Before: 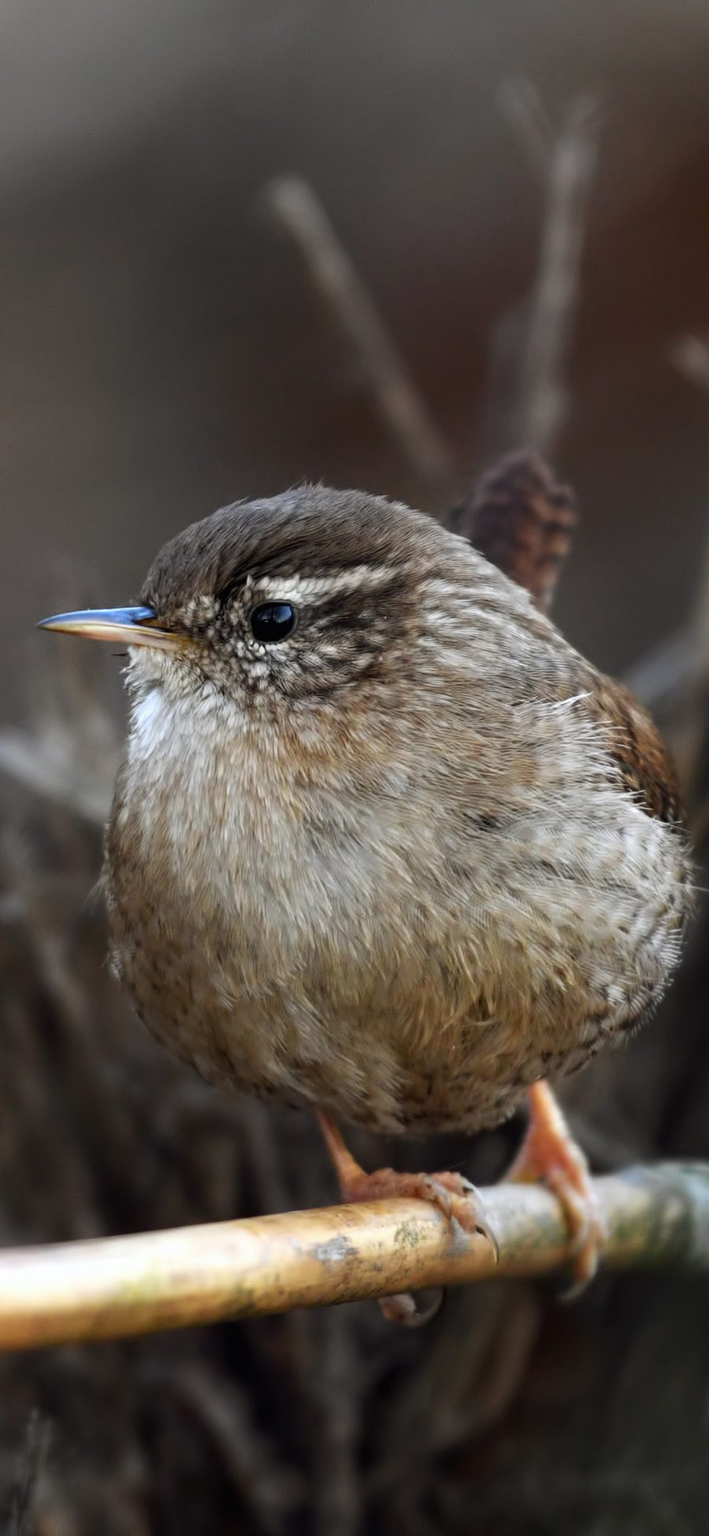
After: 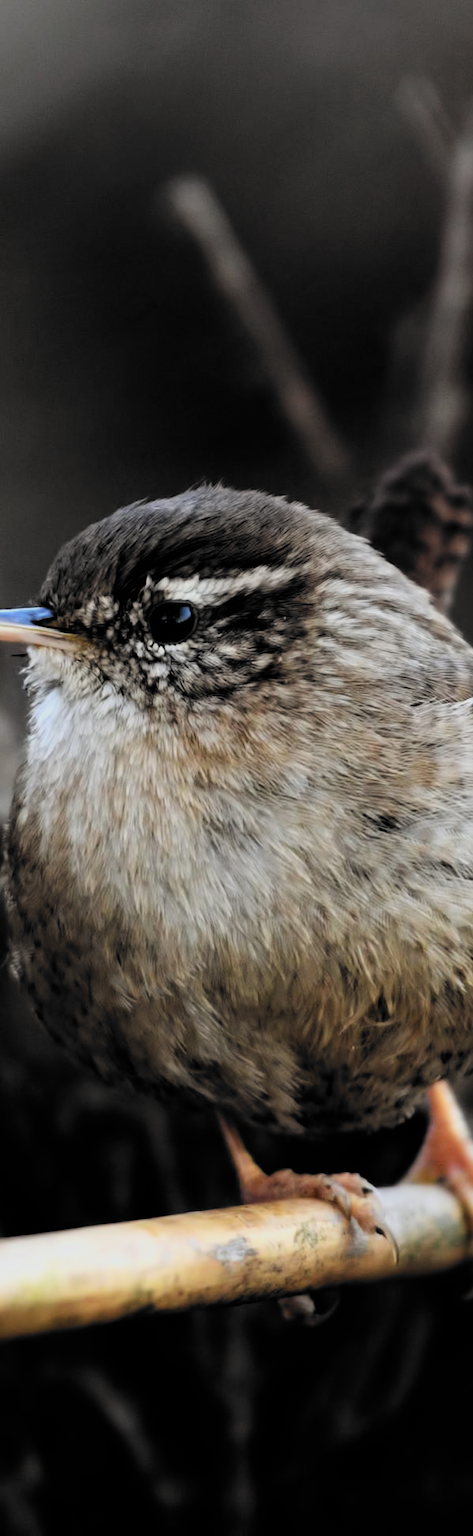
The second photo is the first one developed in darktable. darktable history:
crop and rotate: left 14.304%, right 19.014%
contrast equalizer: y [[0.5 ×4, 0.467, 0.376], [0.5 ×6], [0.5 ×6], [0 ×6], [0 ×6]]
filmic rgb: black relative exposure -5.08 EV, white relative exposure 3.98 EV, hardness 2.89, contrast 1.396, highlights saturation mix -30.82%, color science v6 (2022)
